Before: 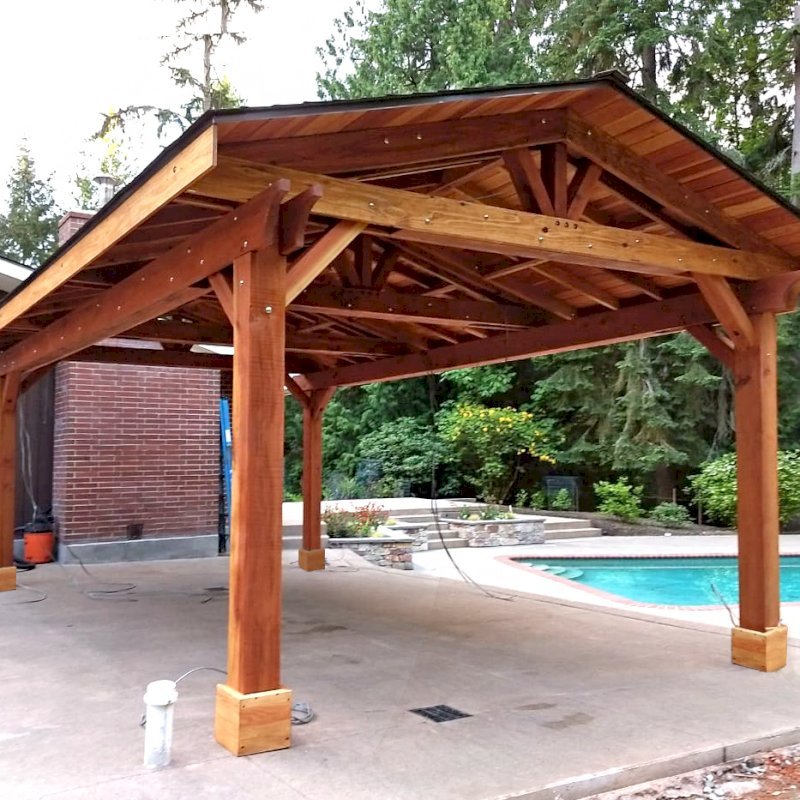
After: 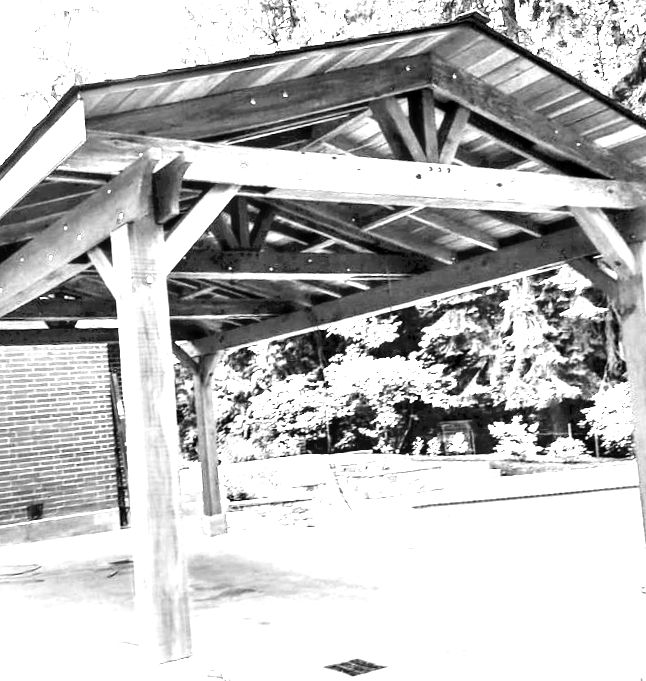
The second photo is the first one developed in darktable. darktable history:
white balance: red 1.123, blue 0.83
color zones: curves: ch0 [(0, 0.554) (0.146, 0.662) (0.293, 0.86) (0.503, 0.774) (0.637, 0.106) (0.74, 0.072) (0.866, 0.488) (0.998, 0.569)]; ch1 [(0, 0) (0.143, 0) (0.286, 0) (0.429, 0) (0.571, 0) (0.714, 0) (0.857, 0)]
rotate and perspective: rotation -4.86°, automatic cropping off
local contrast: on, module defaults
base curve: curves: ch0 [(0, 0) (0.026, 0.03) (0.109, 0.232) (0.351, 0.748) (0.669, 0.968) (1, 1)], preserve colors none
color correction: highlights a* -2.68, highlights b* 2.57
tone equalizer: on, module defaults
crop: left 16.768%, top 8.653%, right 8.362%, bottom 12.485%
